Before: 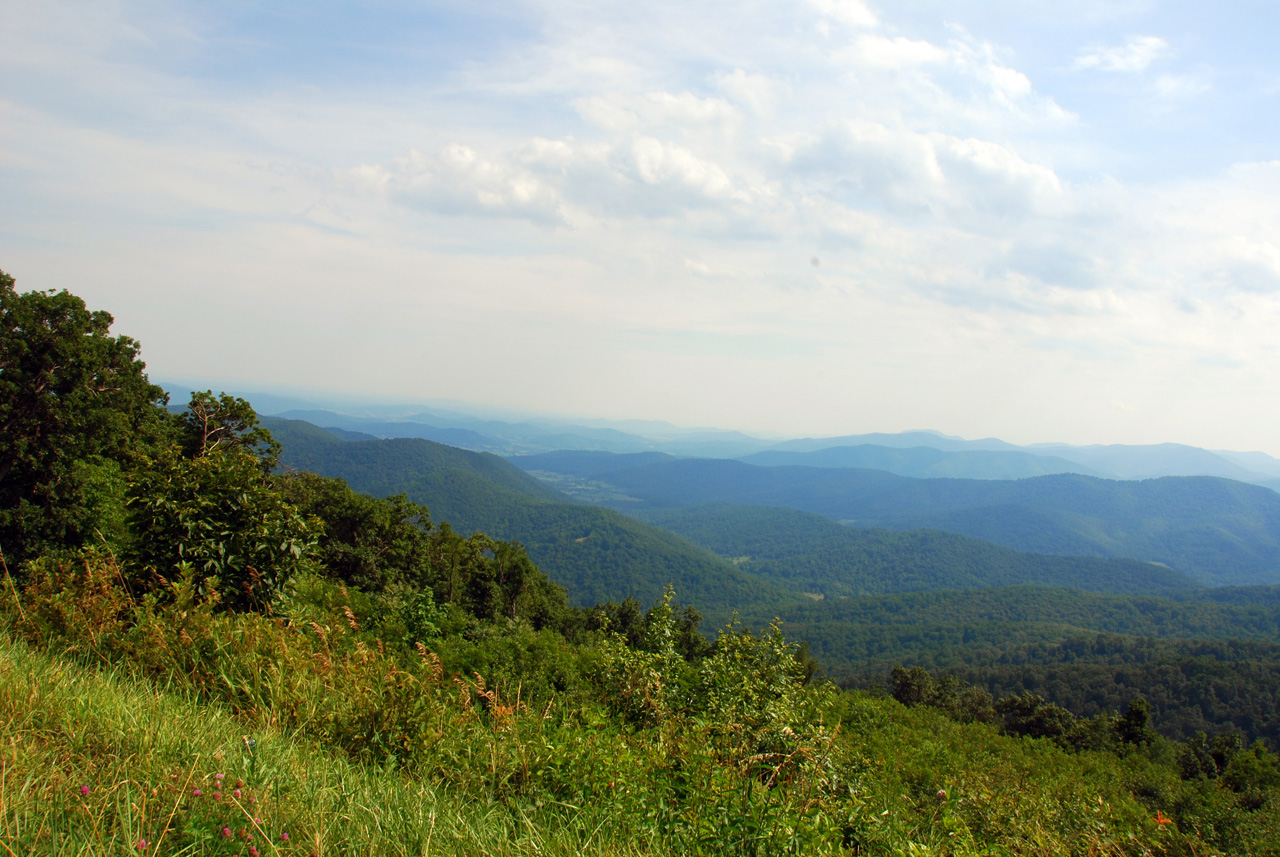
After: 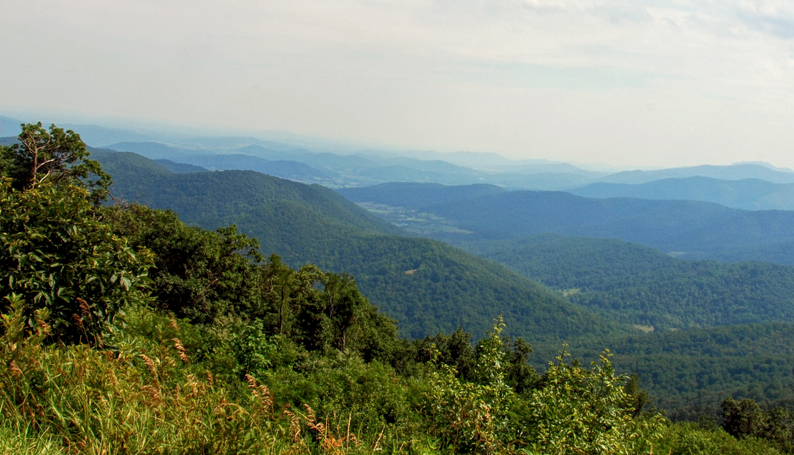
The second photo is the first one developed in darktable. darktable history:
color balance: contrast -0.5%
crop: left 13.312%, top 31.28%, right 24.627%, bottom 15.582%
local contrast: highlights 99%, shadows 86%, detail 160%, midtone range 0.2
